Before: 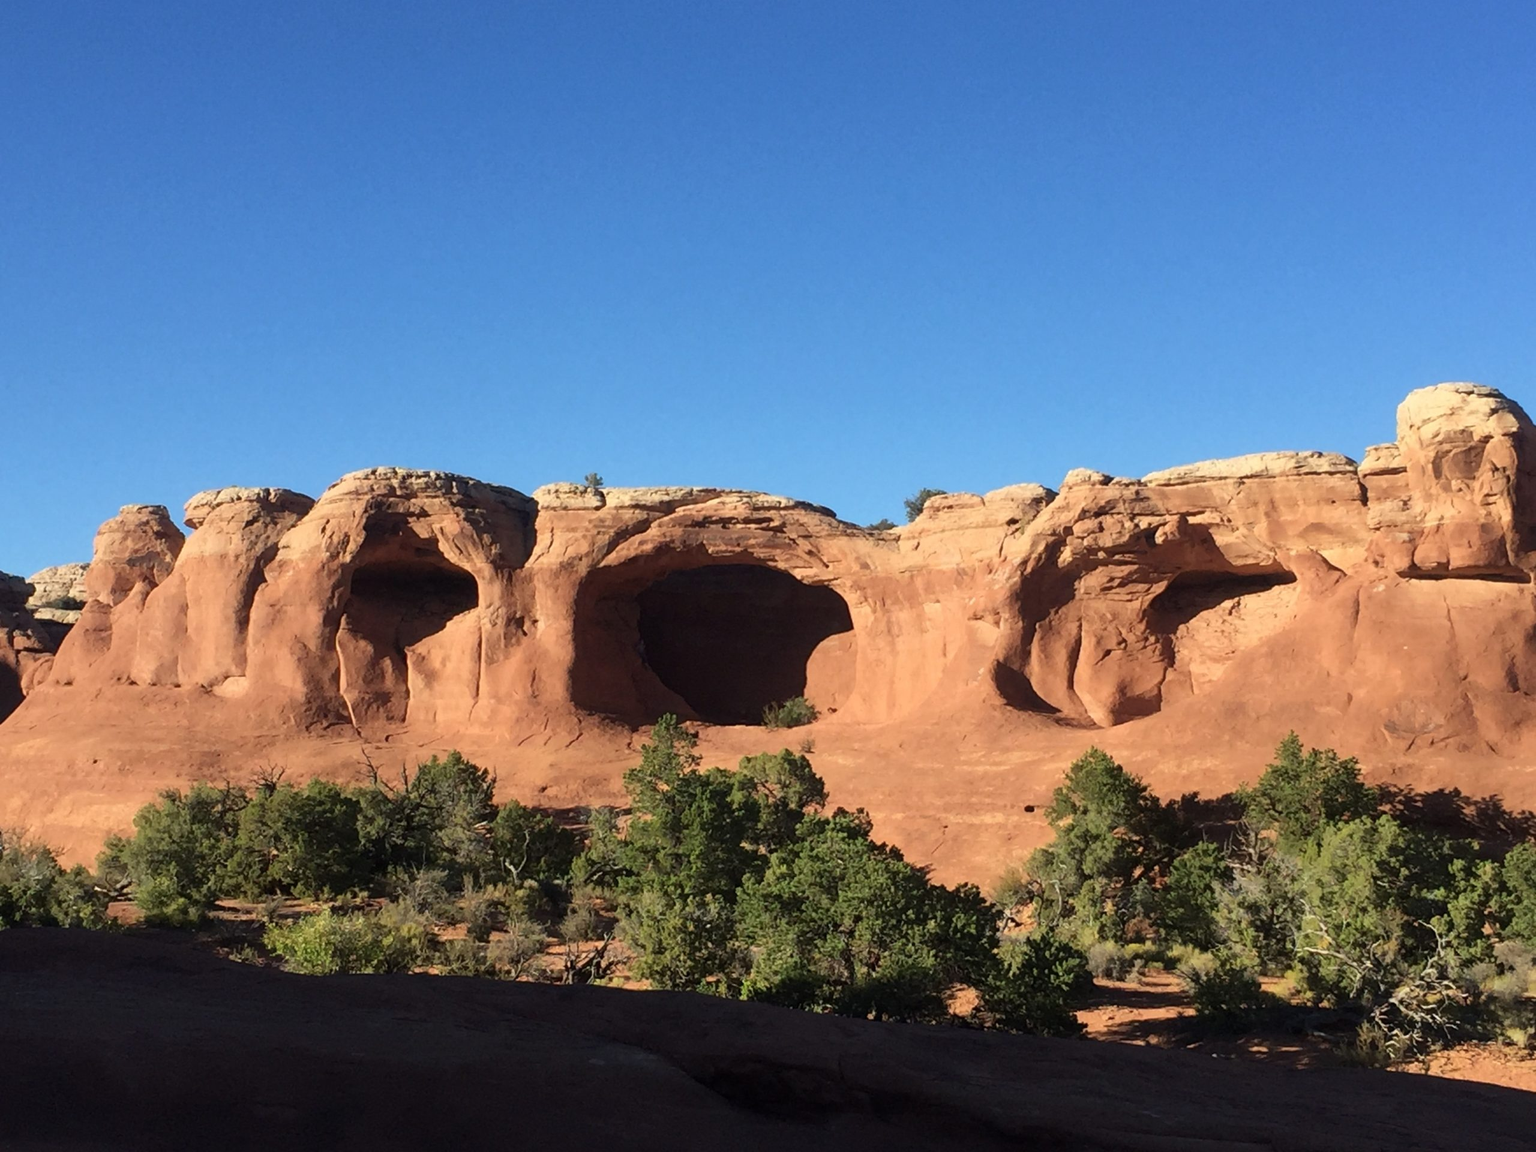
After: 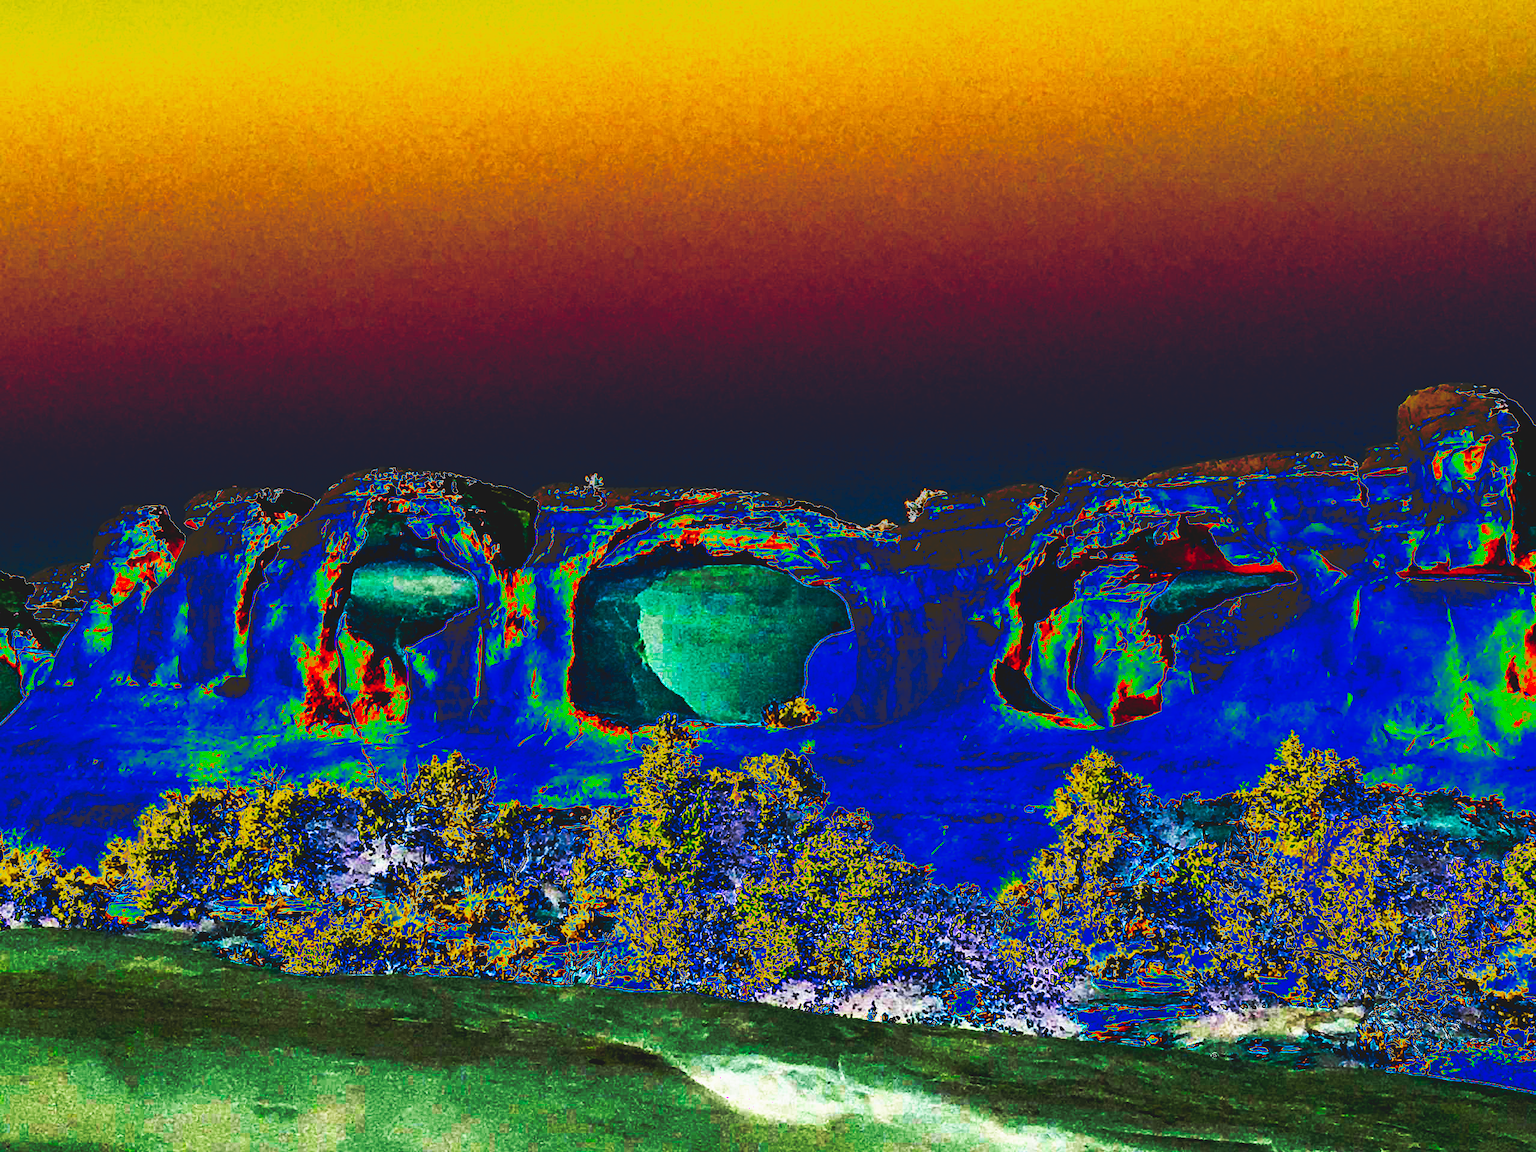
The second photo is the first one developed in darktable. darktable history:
tone curve: curves: ch0 [(0, 0) (0.003, 0.99) (0.011, 0.983) (0.025, 0.934) (0.044, 0.719) (0.069, 0.382) (0.1, 0.204) (0.136, 0.093) (0.177, 0.094) (0.224, 0.093) (0.277, 0.098) (0.335, 0.214) (0.399, 0.616) (0.468, 0.827) (0.543, 0.464) (0.623, 0.145) (0.709, 0.127) (0.801, 0.187) (0.898, 0.203) (1, 1)], preserve colors none
